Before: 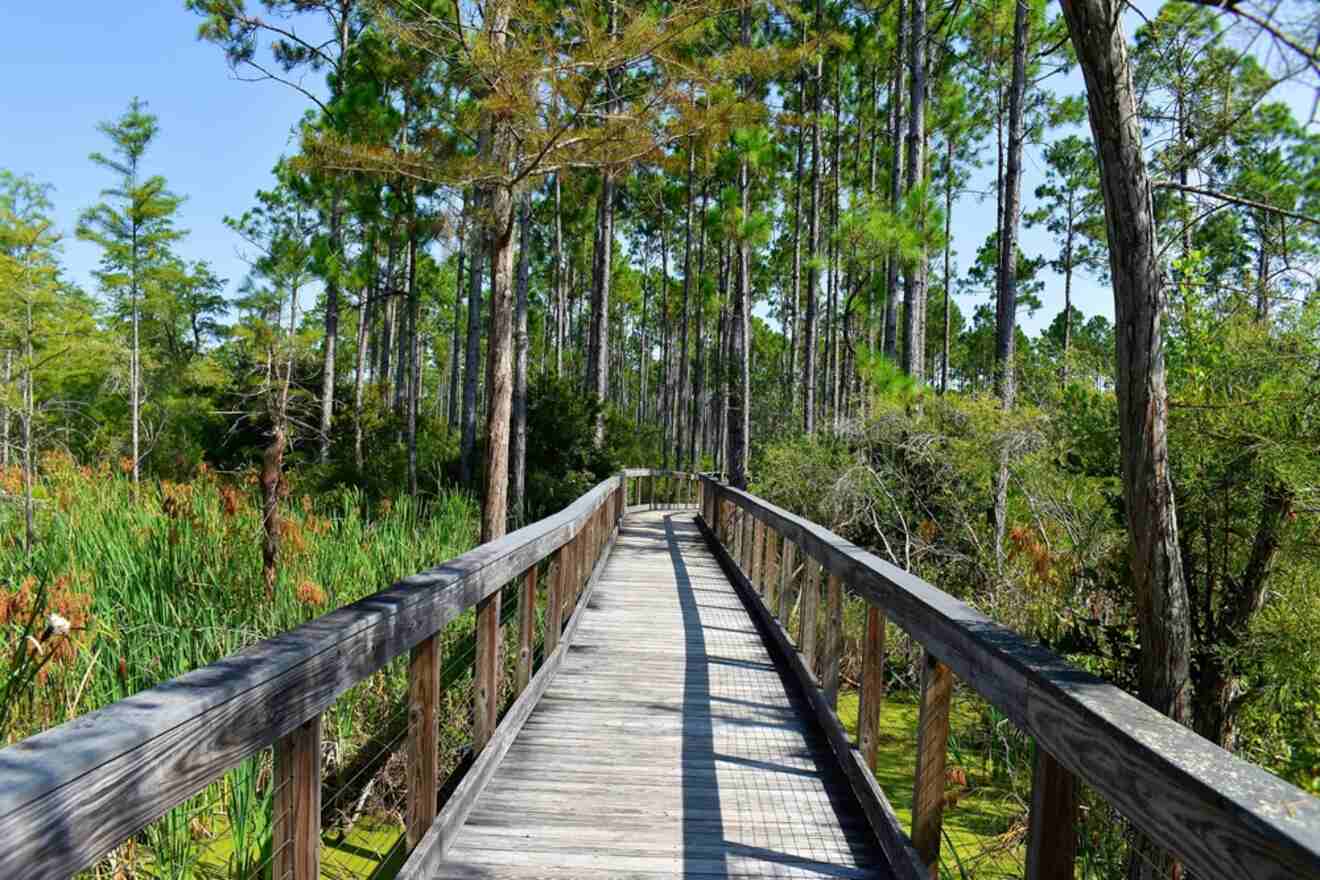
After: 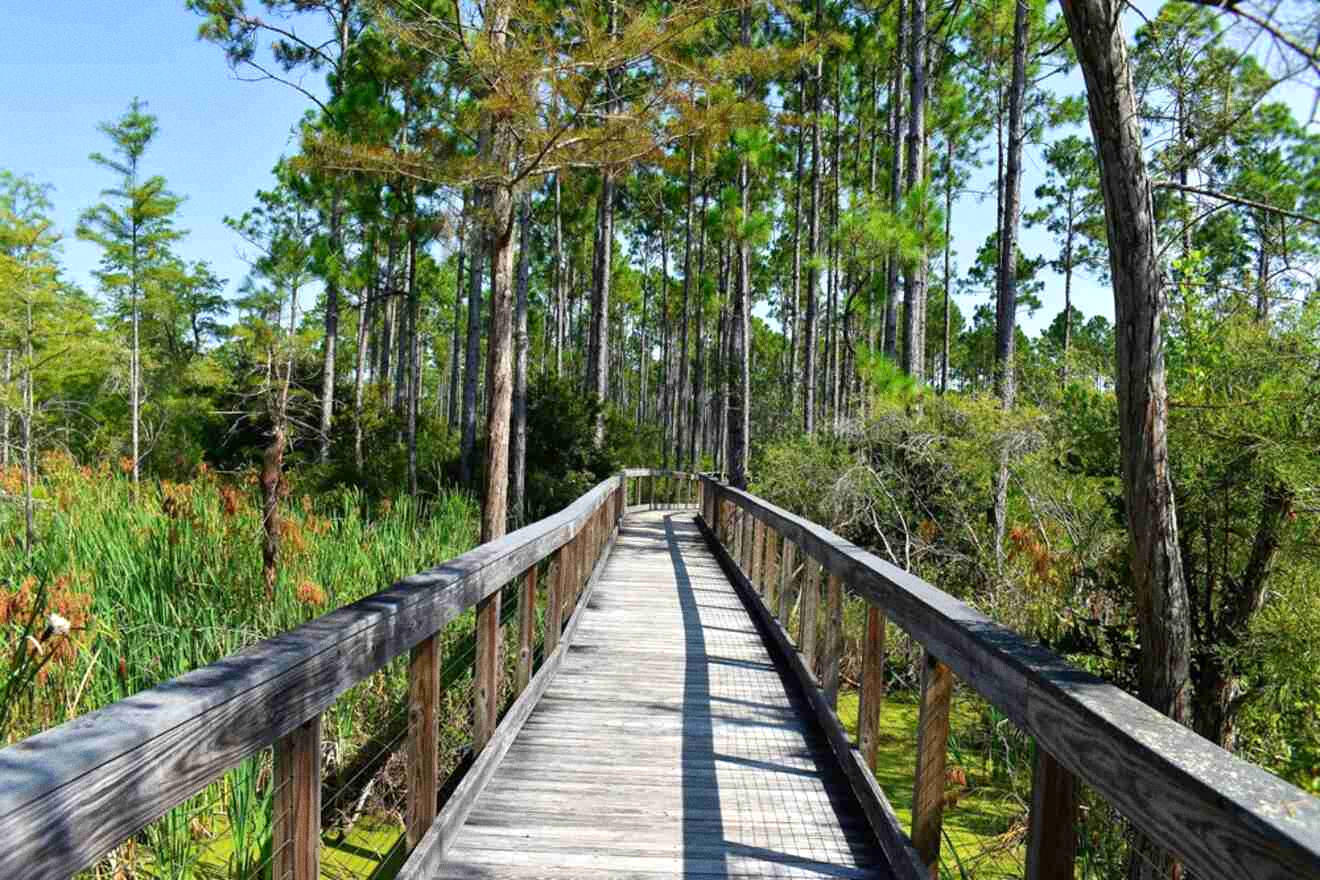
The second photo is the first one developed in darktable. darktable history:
grain: coarseness 0.09 ISO, strength 16.61%
exposure: exposure 0.217 EV, compensate highlight preservation false
